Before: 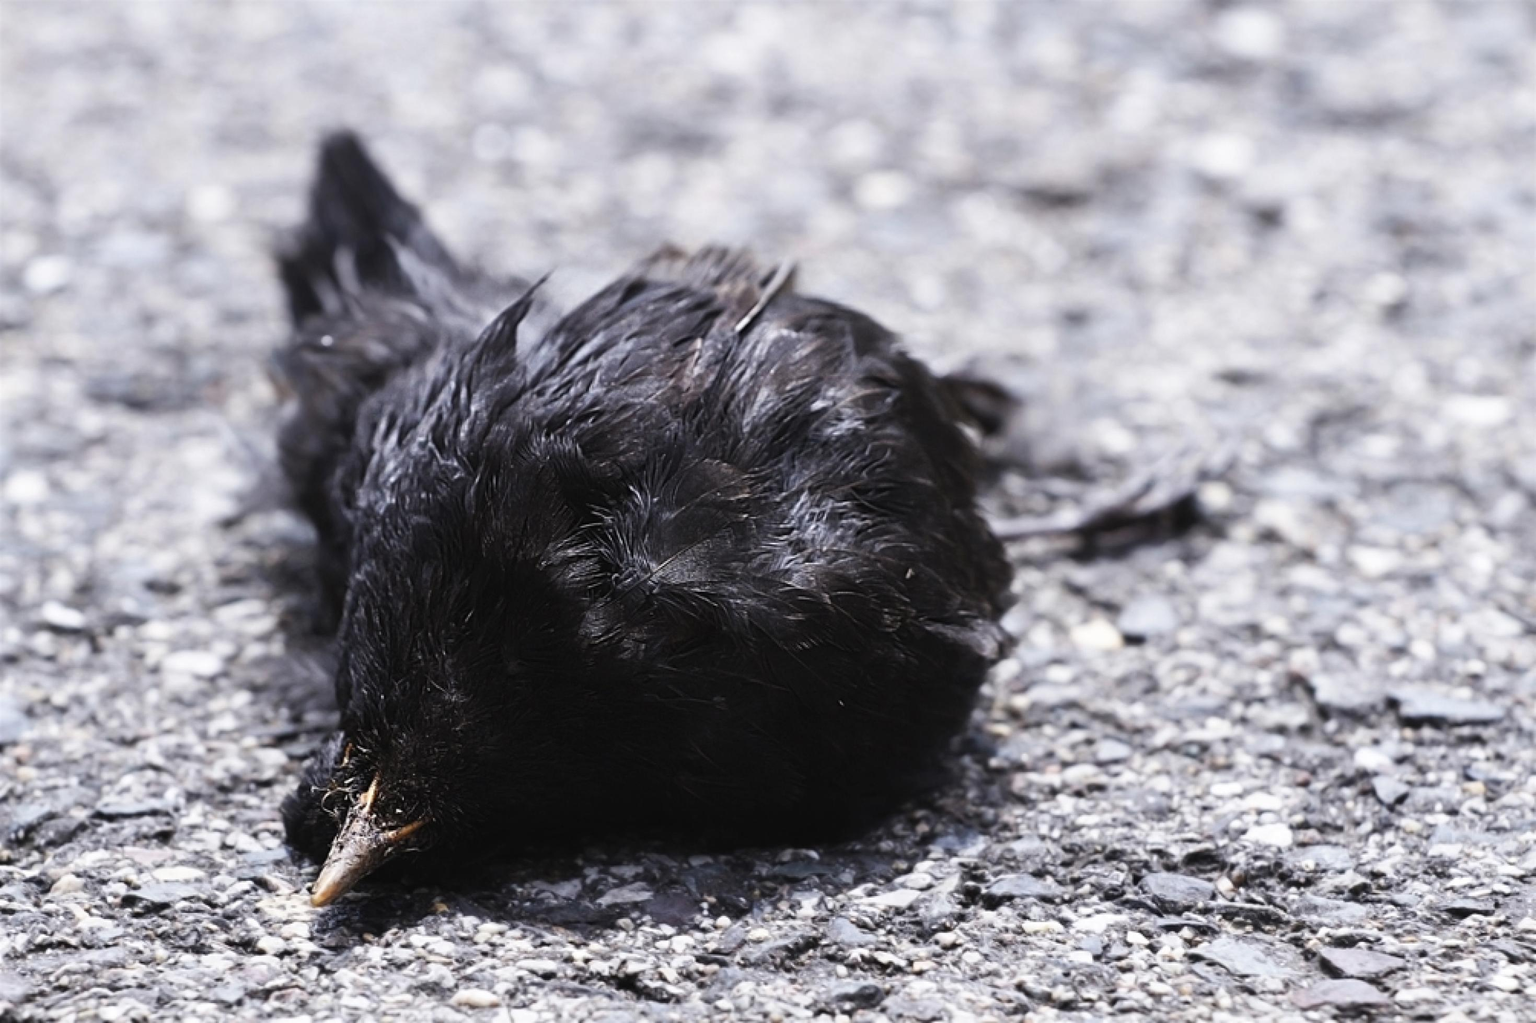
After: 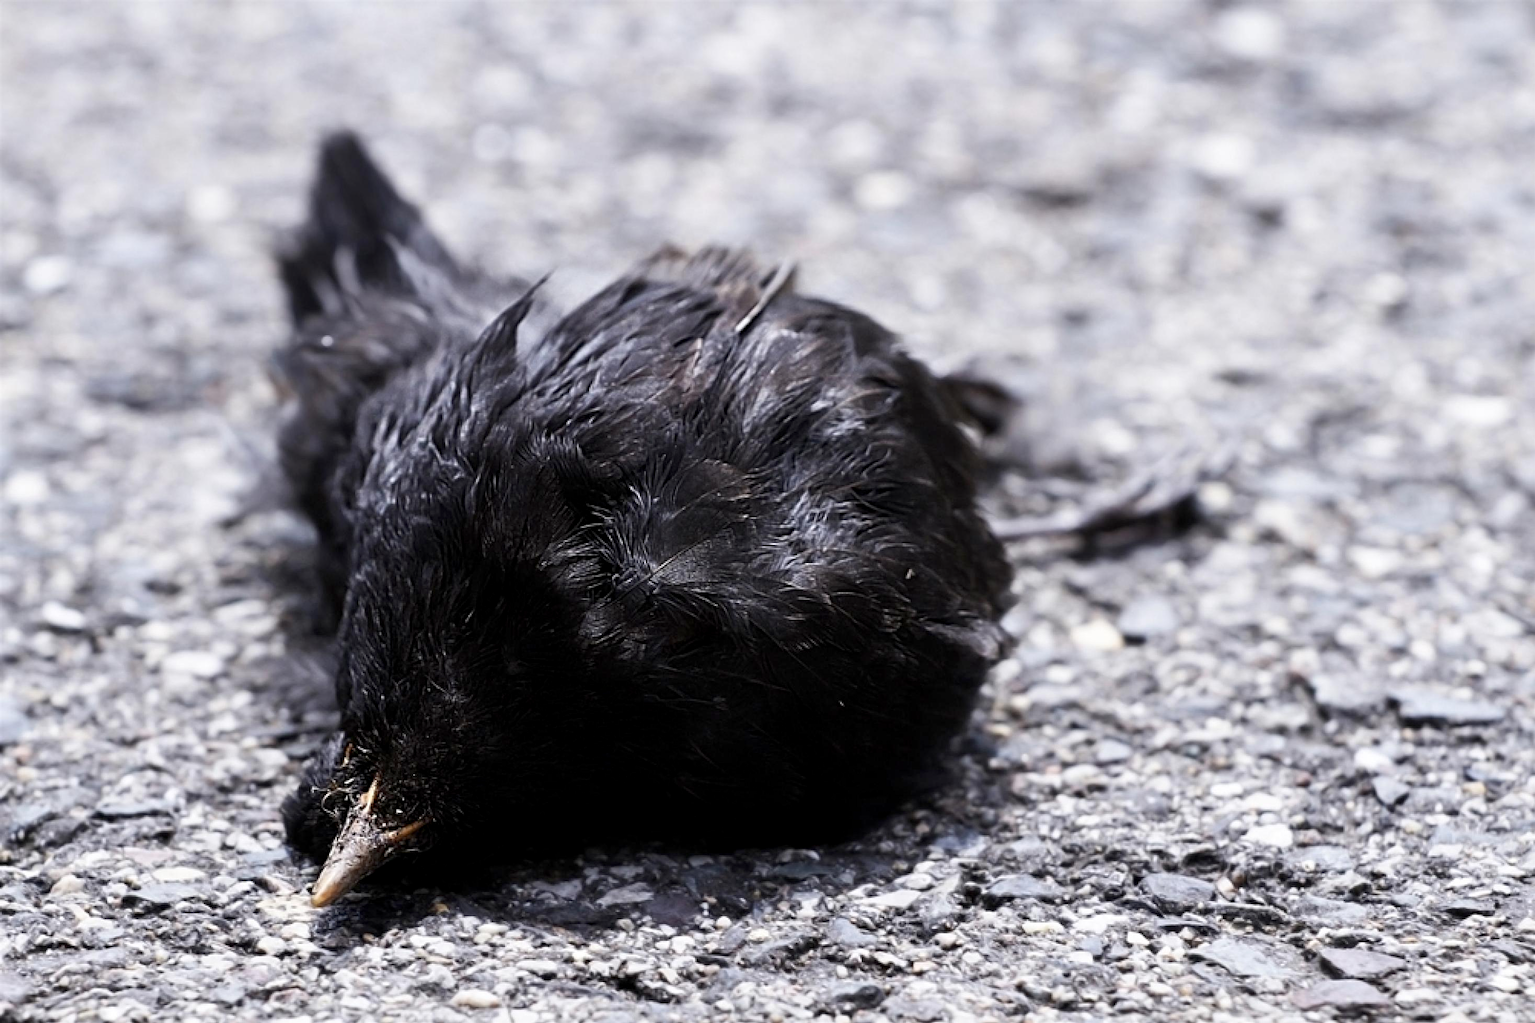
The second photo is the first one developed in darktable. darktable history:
exposure: black level correction 0.005, exposure 0.001 EV, compensate highlight preservation false
tone equalizer: on, module defaults
sharpen: amount 0.2
